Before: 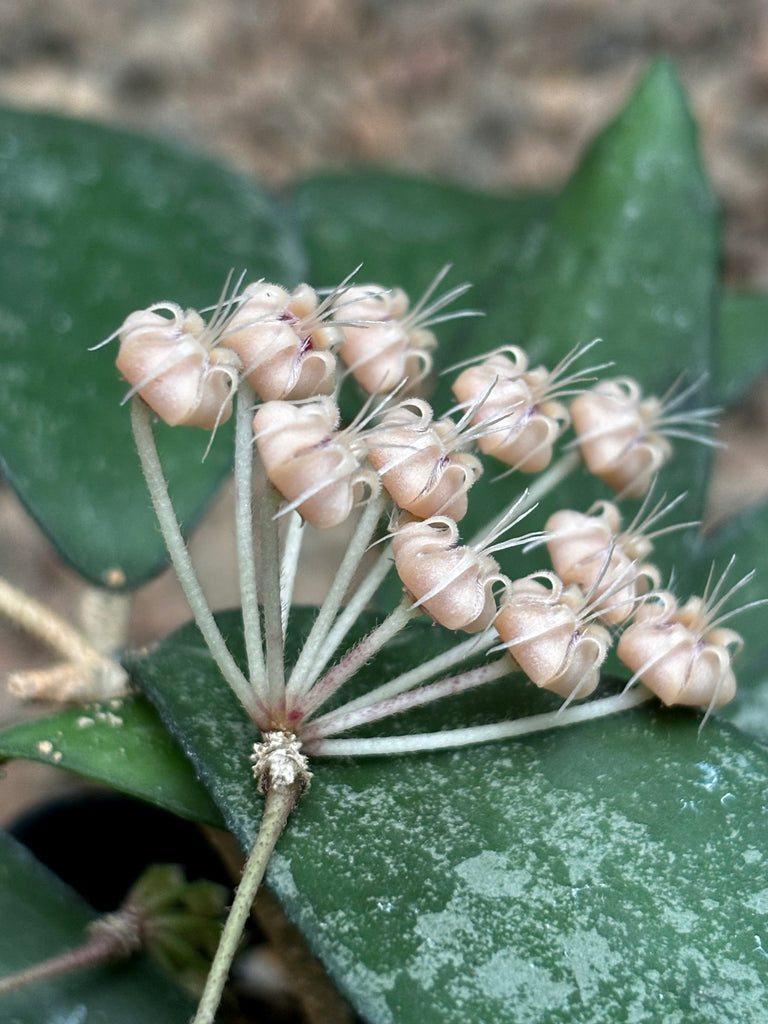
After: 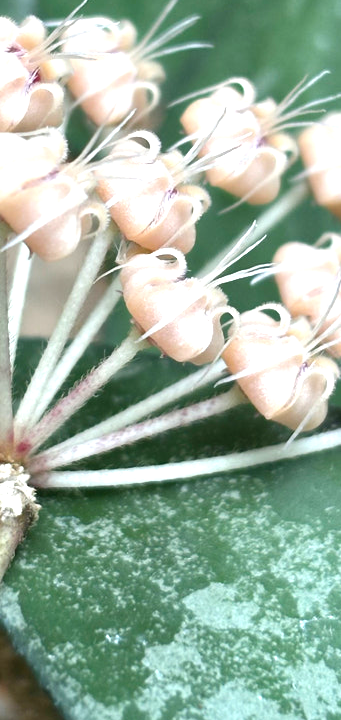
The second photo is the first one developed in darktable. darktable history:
crop: left 35.432%, top 26.233%, right 20.145%, bottom 3.432%
exposure: exposure 0.785 EV, compensate highlight preservation false
contrast equalizer: octaves 7, y [[0.502, 0.505, 0.512, 0.529, 0.564, 0.588], [0.5 ×6], [0.502, 0.505, 0.512, 0.529, 0.564, 0.588], [0, 0.001, 0.001, 0.004, 0.008, 0.011], [0, 0.001, 0.001, 0.004, 0.008, 0.011]], mix -1
